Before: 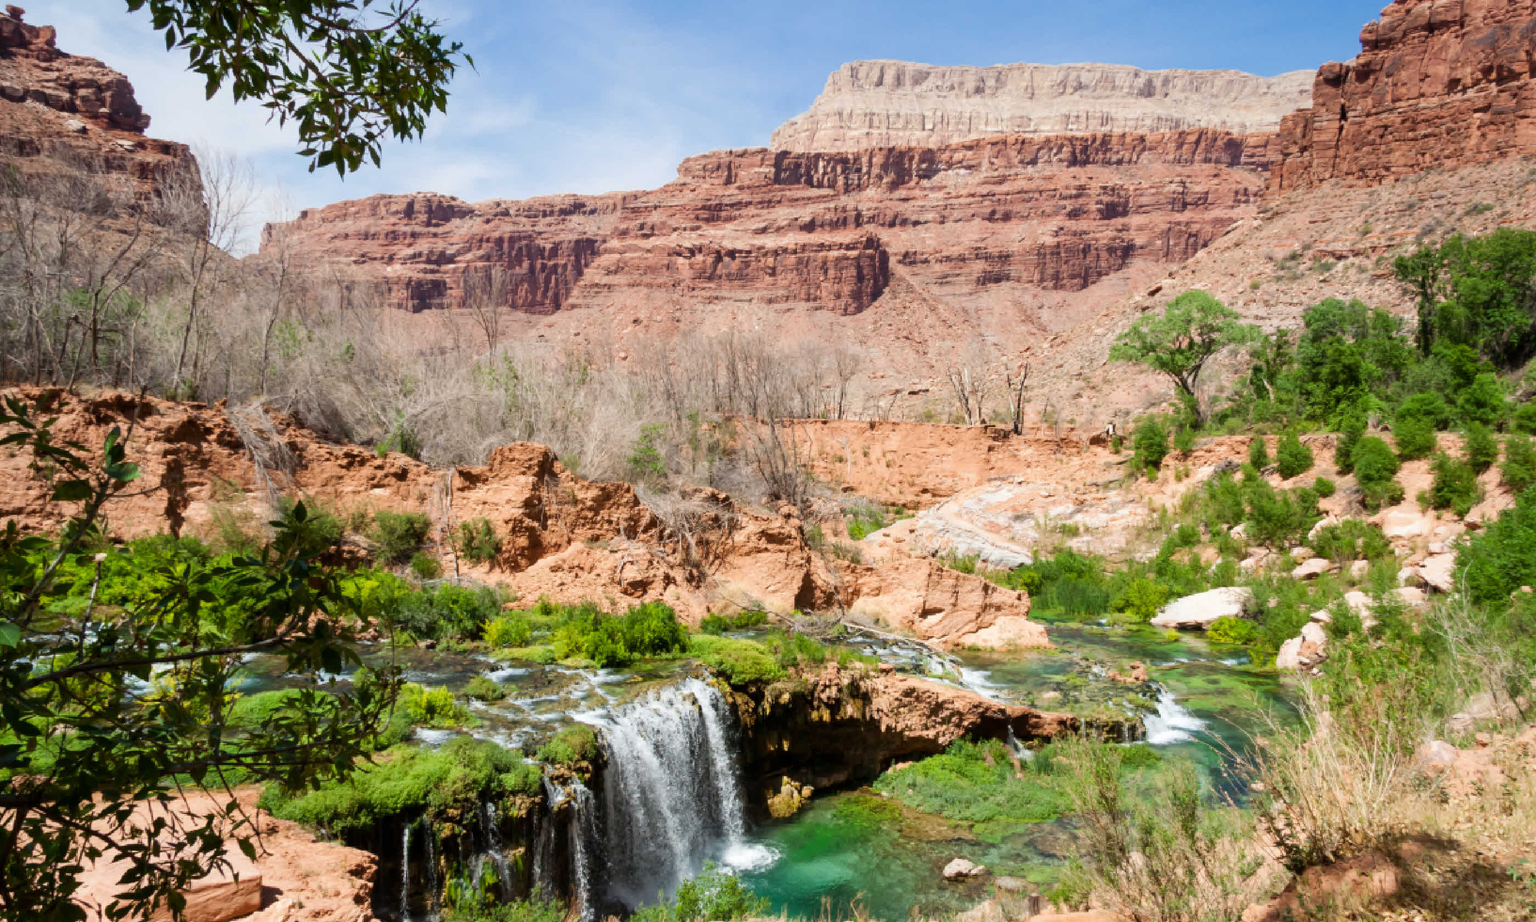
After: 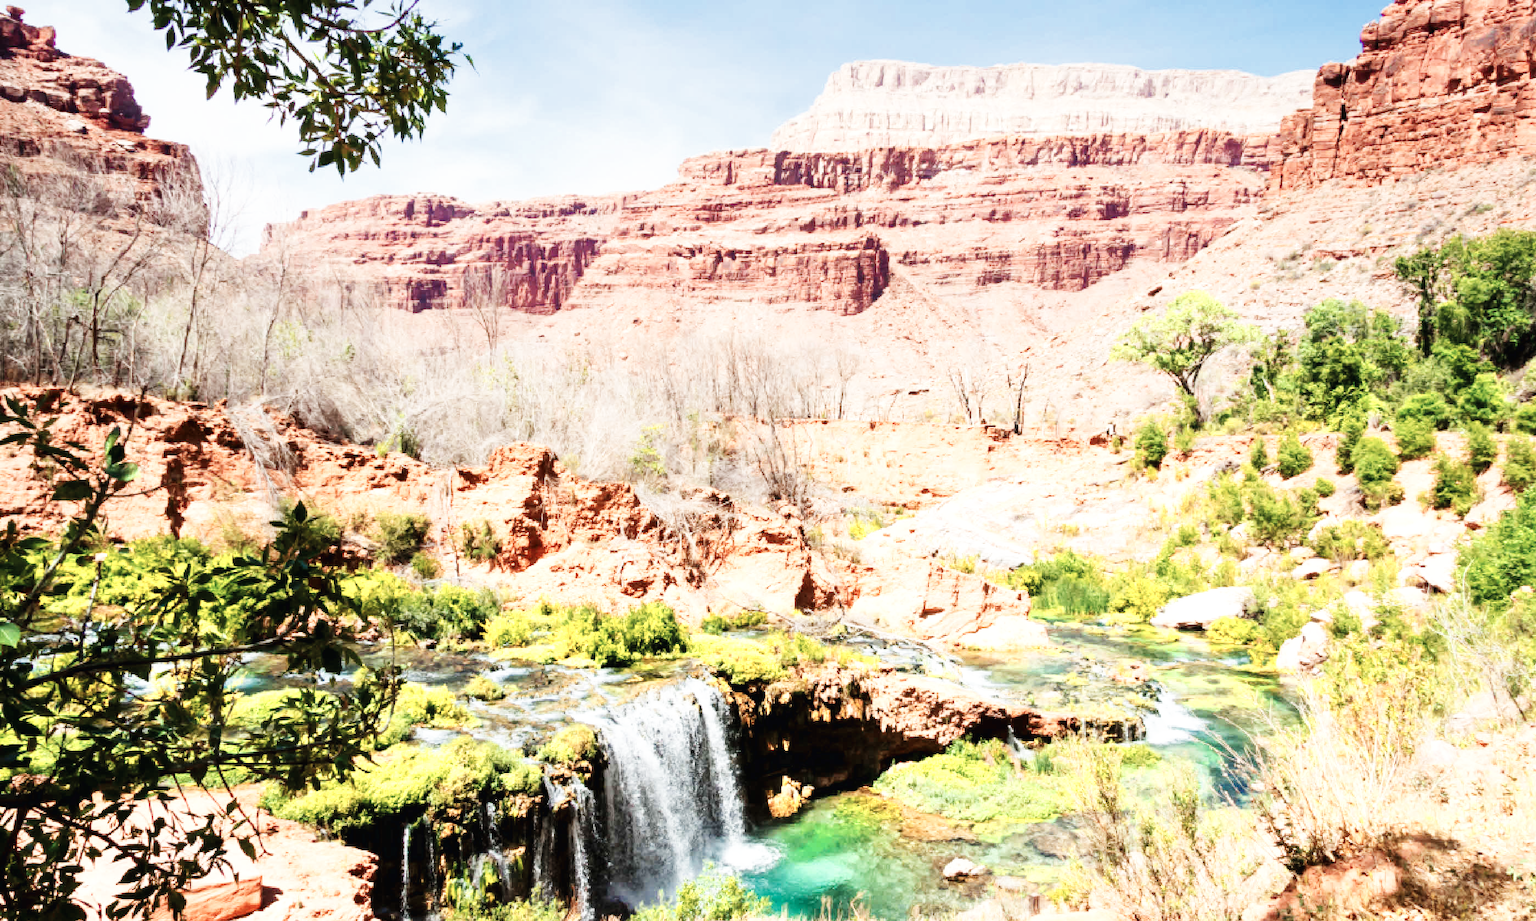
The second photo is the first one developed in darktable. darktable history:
base curve: curves: ch0 [(0, 0.003) (0.001, 0.002) (0.006, 0.004) (0.02, 0.022) (0.048, 0.086) (0.094, 0.234) (0.162, 0.431) (0.258, 0.629) (0.385, 0.8) (0.548, 0.918) (0.751, 0.988) (1, 1)], preserve colors none
color zones: curves: ch0 [(0, 0.473) (0.001, 0.473) (0.226, 0.548) (0.4, 0.589) (0.525, 0.54) (0.728, 0.403) (0.999, 0.473) (1, 0.473)]; ch1 [(0, 0.619) (0.001, 0.619) (0.234, 0.388) (0.4, 0.372) (0.528, 0.422) (0.732, 0.53) (0.999, 0.619) (1, 0.619)]; ch2 [(0, 0.547) (0.001, 0.547) (0.226, 0.45) (0.4, 0.525) (0.525, 0.585) (0.8, 0.511) (0.999, 0.547) (1, 0.547)]
